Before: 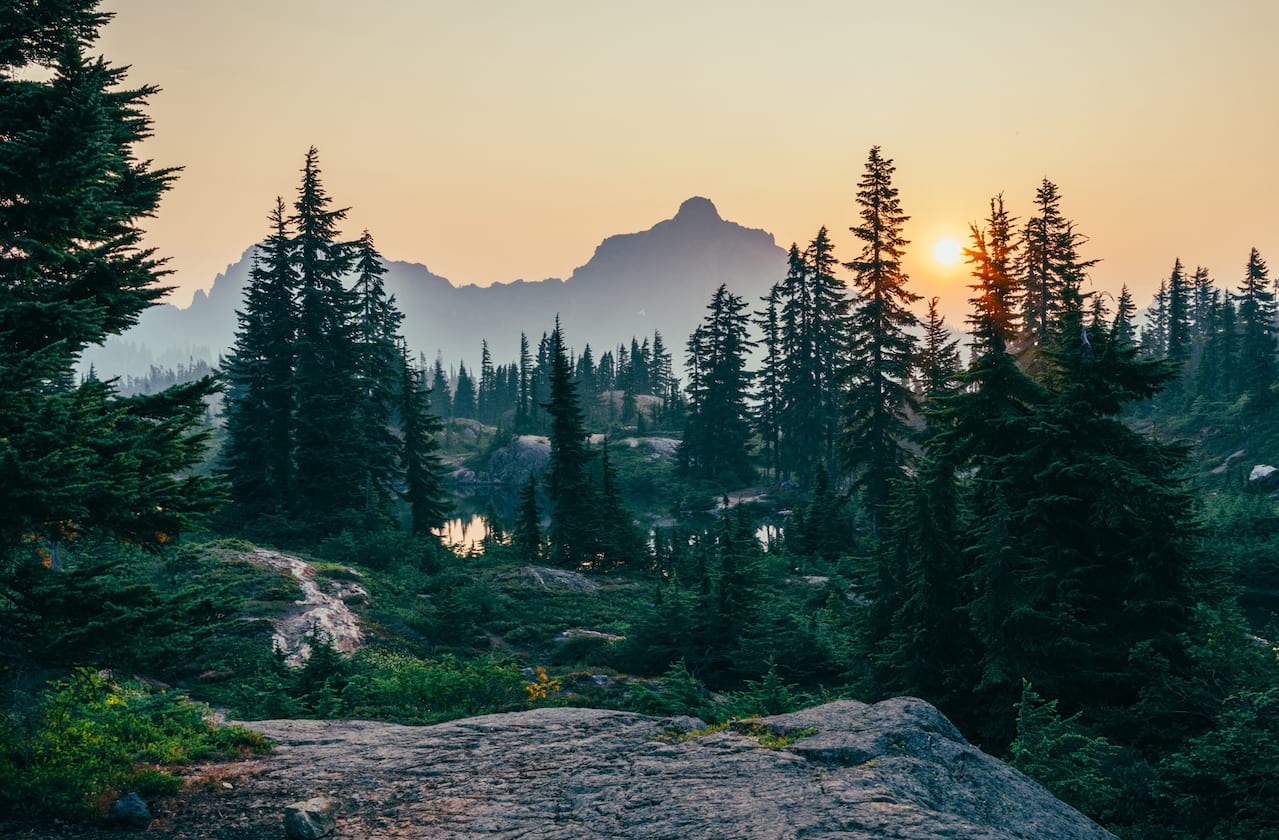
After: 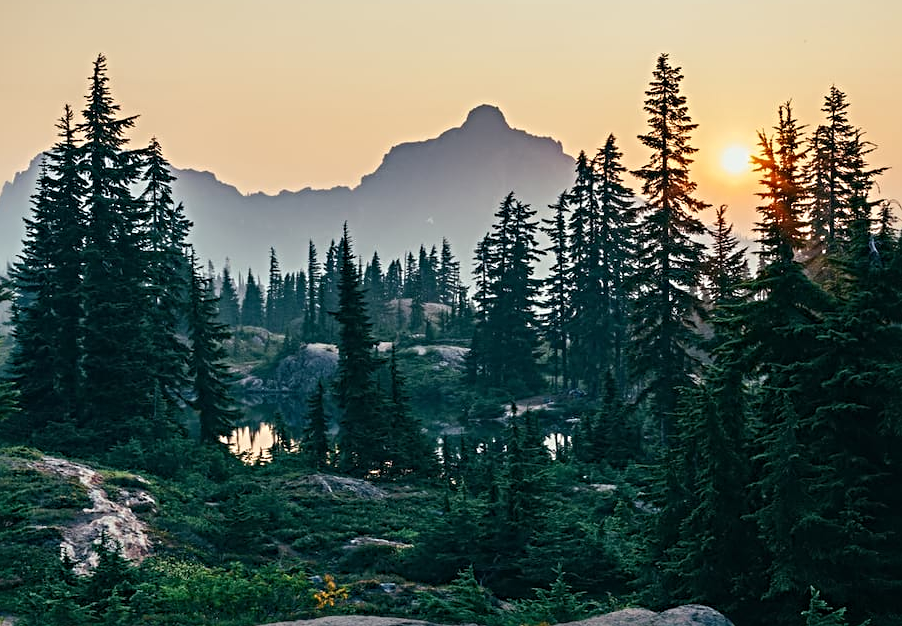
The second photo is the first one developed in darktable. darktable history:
crop and rotate: left 16.588%, top 10.958%, right 12.876%, bottom 14.463%
sharpen: radius 4.87
